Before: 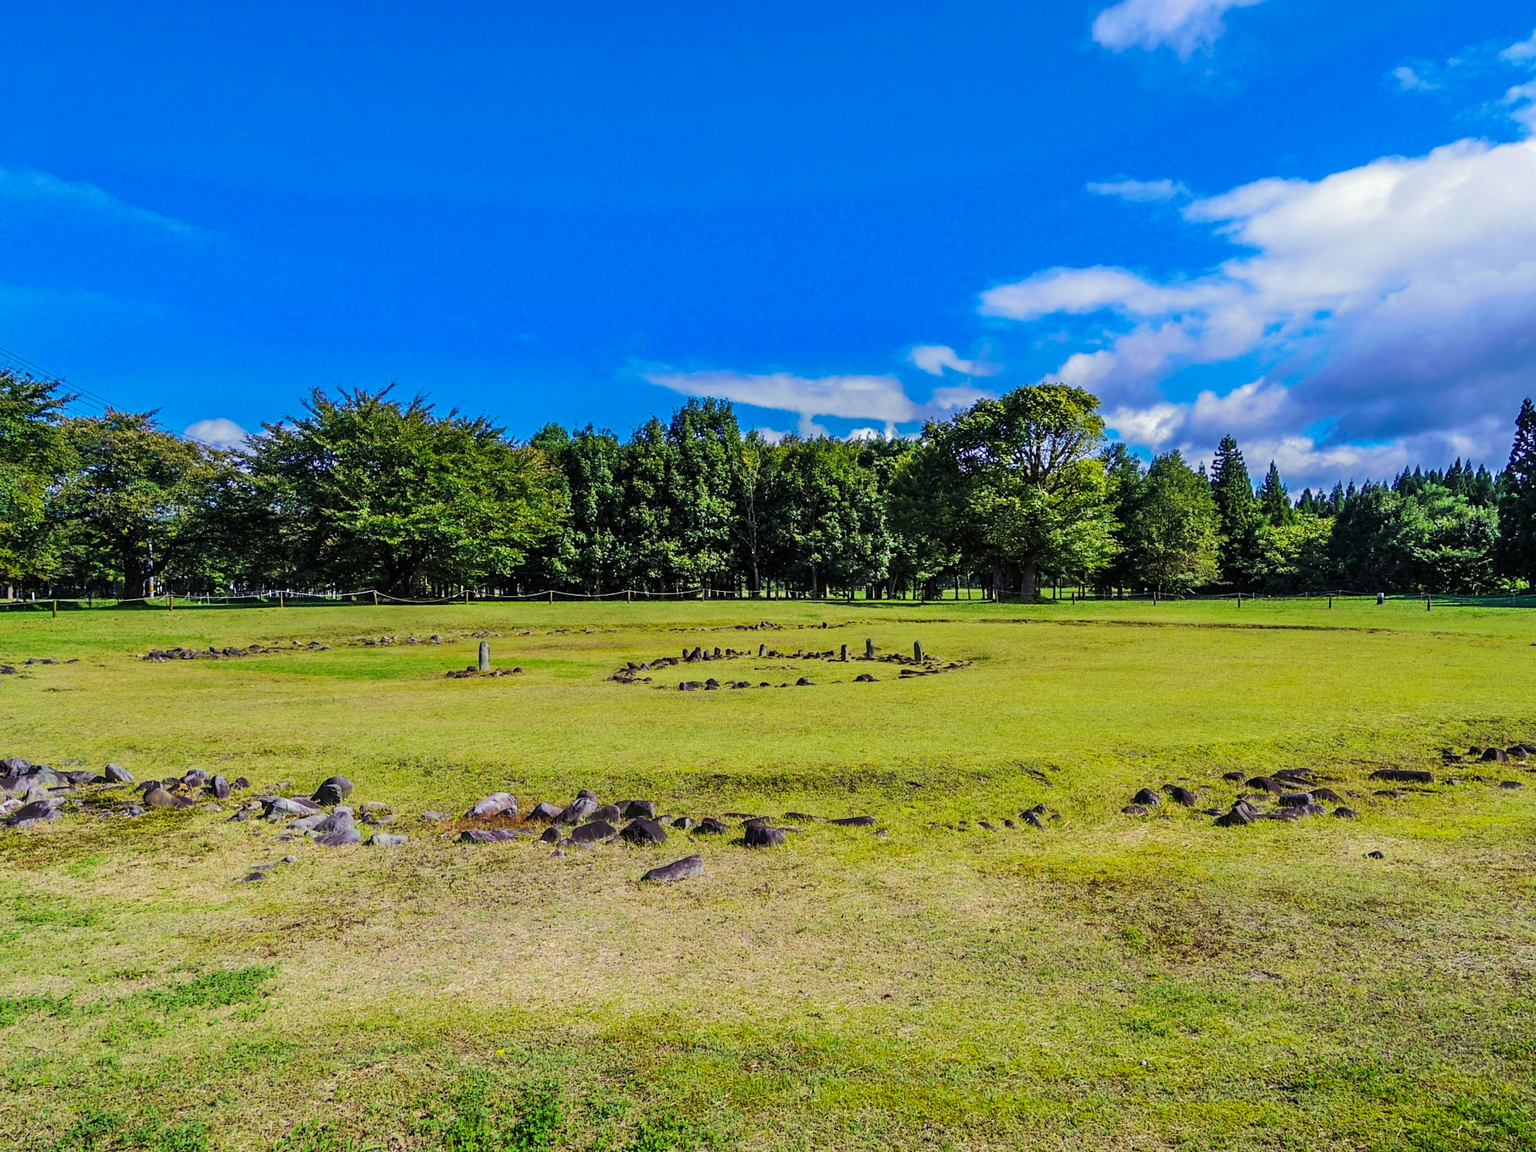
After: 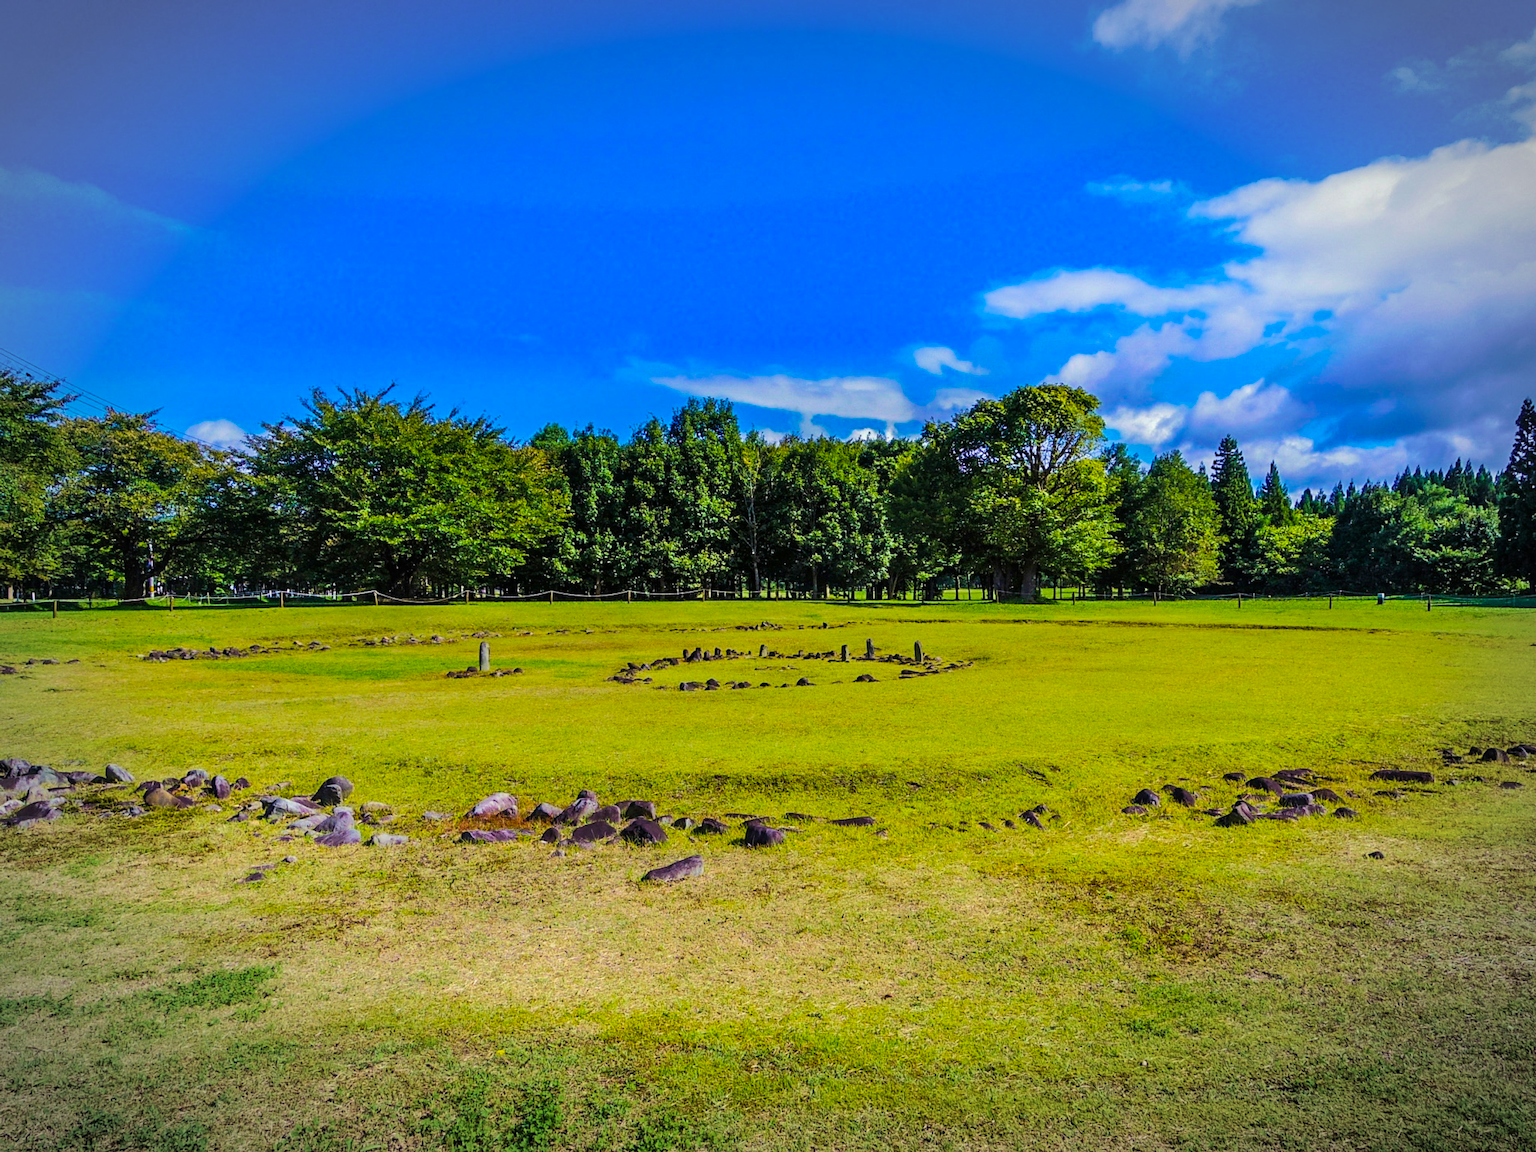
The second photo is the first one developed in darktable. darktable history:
vignetting: automatic ratio true
velvia: on, module defaults
color balance rgb: perceptual saturation grading › global saturation 20%, global vibrance 20%
